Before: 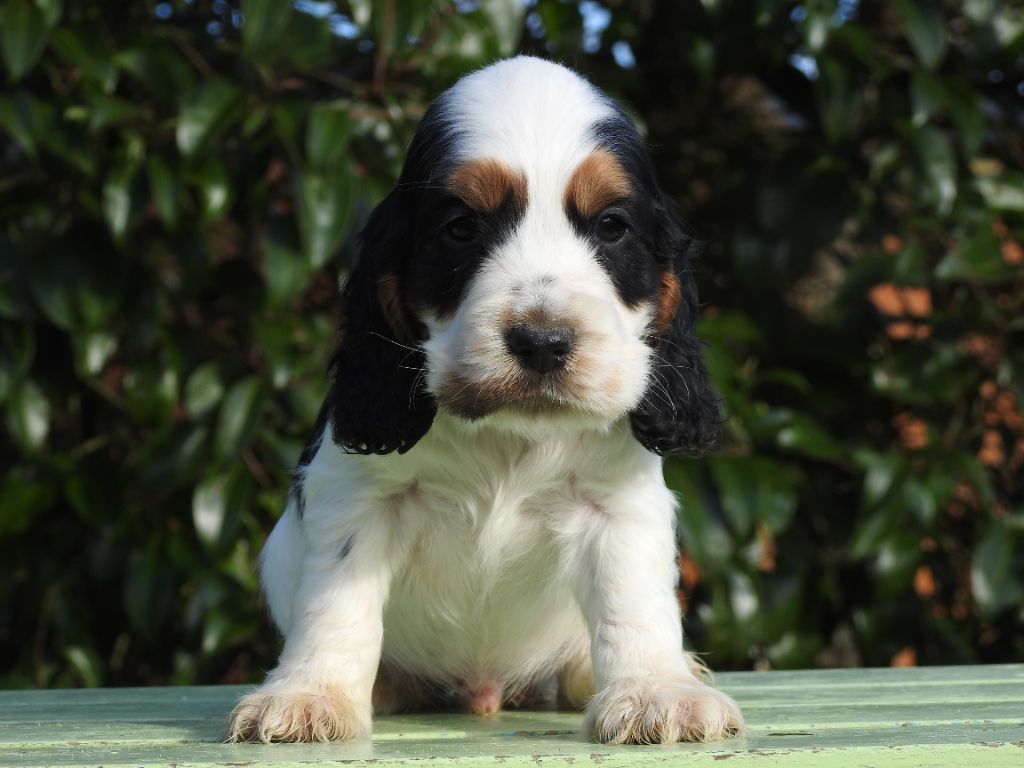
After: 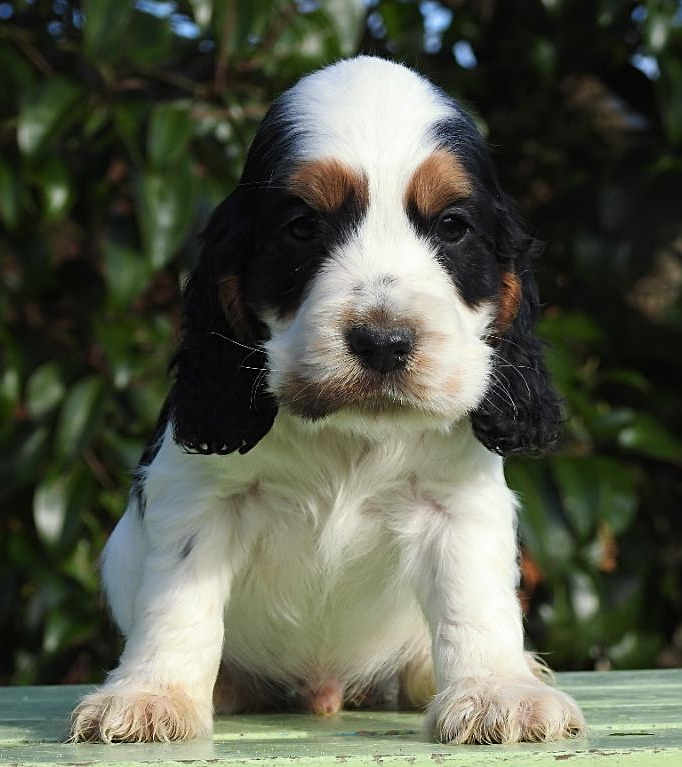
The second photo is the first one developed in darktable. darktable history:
split-toning: shadows › saturation 0.61, highlights › saturation 0.58, balance -28.74, compress 87.36%
crop and rotate: left 15.546%, right 17.787%
sharpen: on, module defaults
